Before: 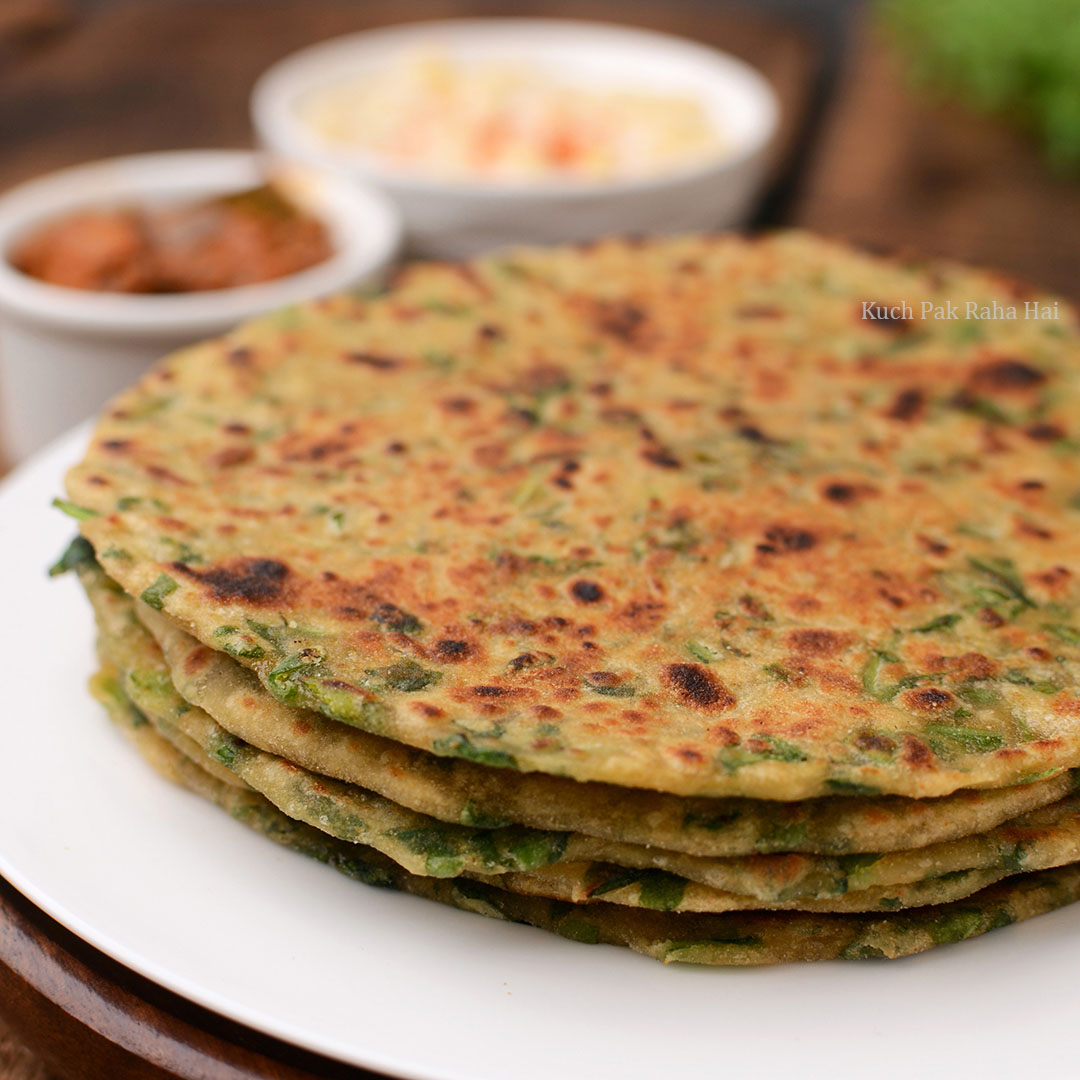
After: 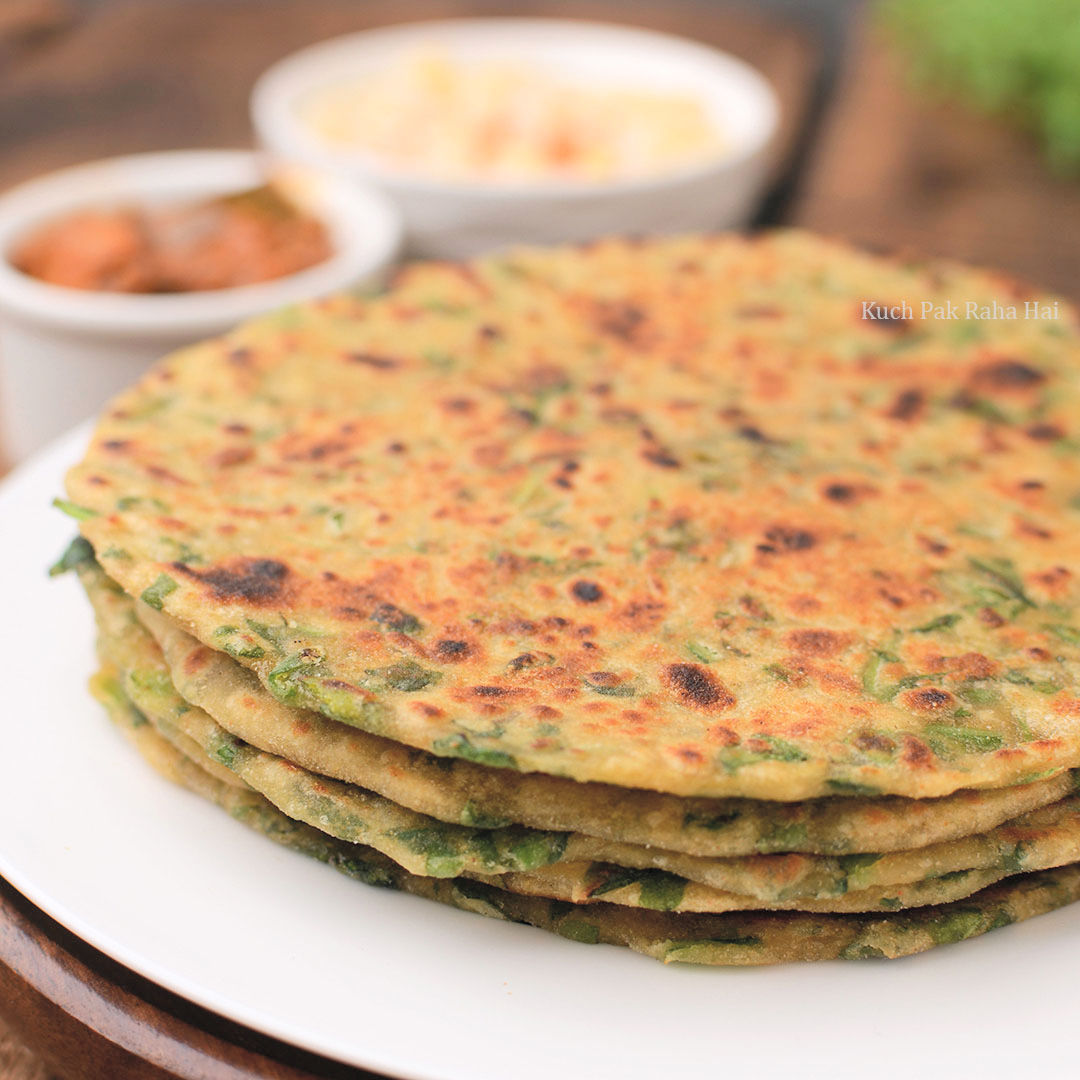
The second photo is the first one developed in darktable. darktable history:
white balance: emerald 1
contrast brightness saturation: brightness 0.28
tone equalizer: on, module defaults
